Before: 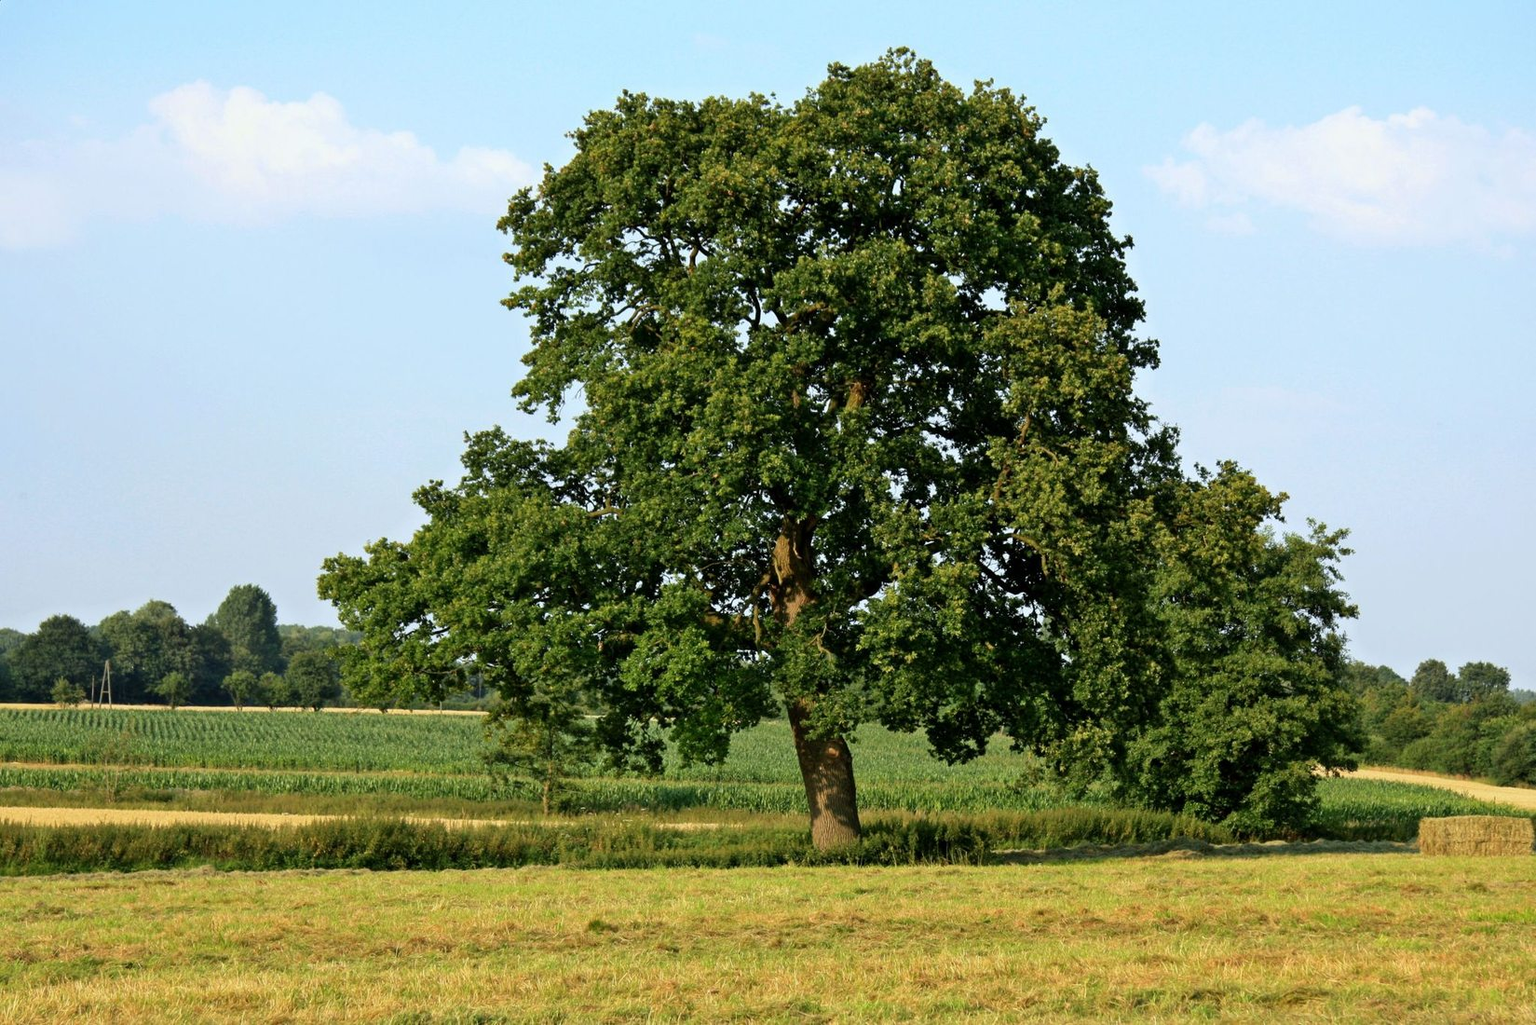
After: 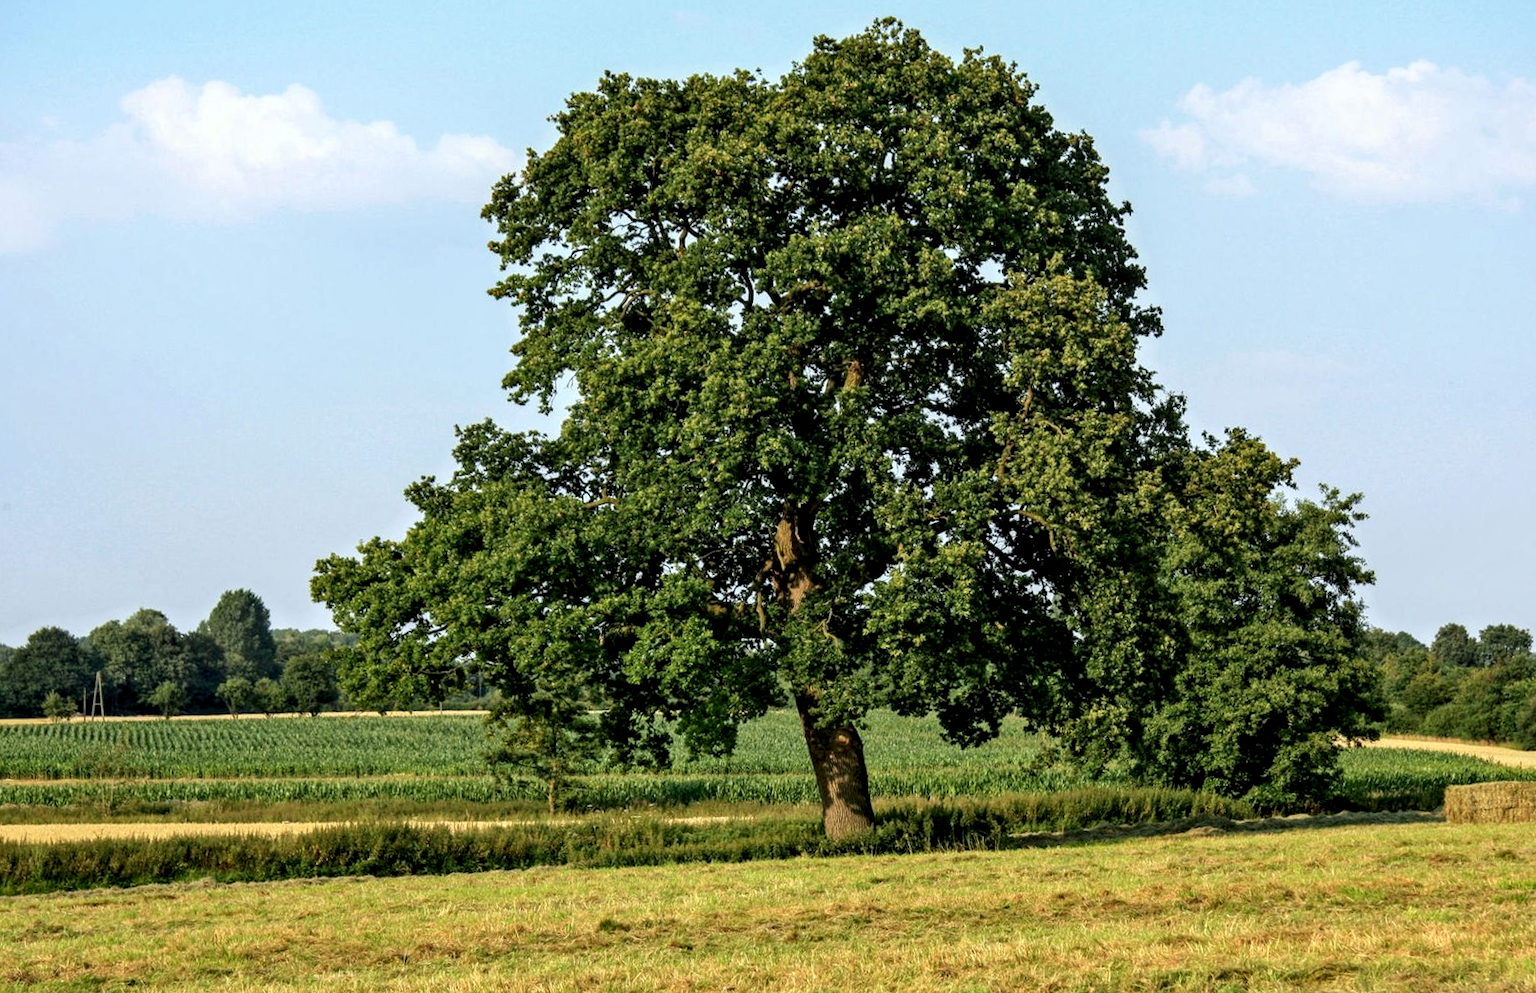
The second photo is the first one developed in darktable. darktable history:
local contrast: detail 150%
rotate and perspective: rotation -2°, crop left 0.022, crop right 0.978, crop top 0.049, crop bottom 0.951
